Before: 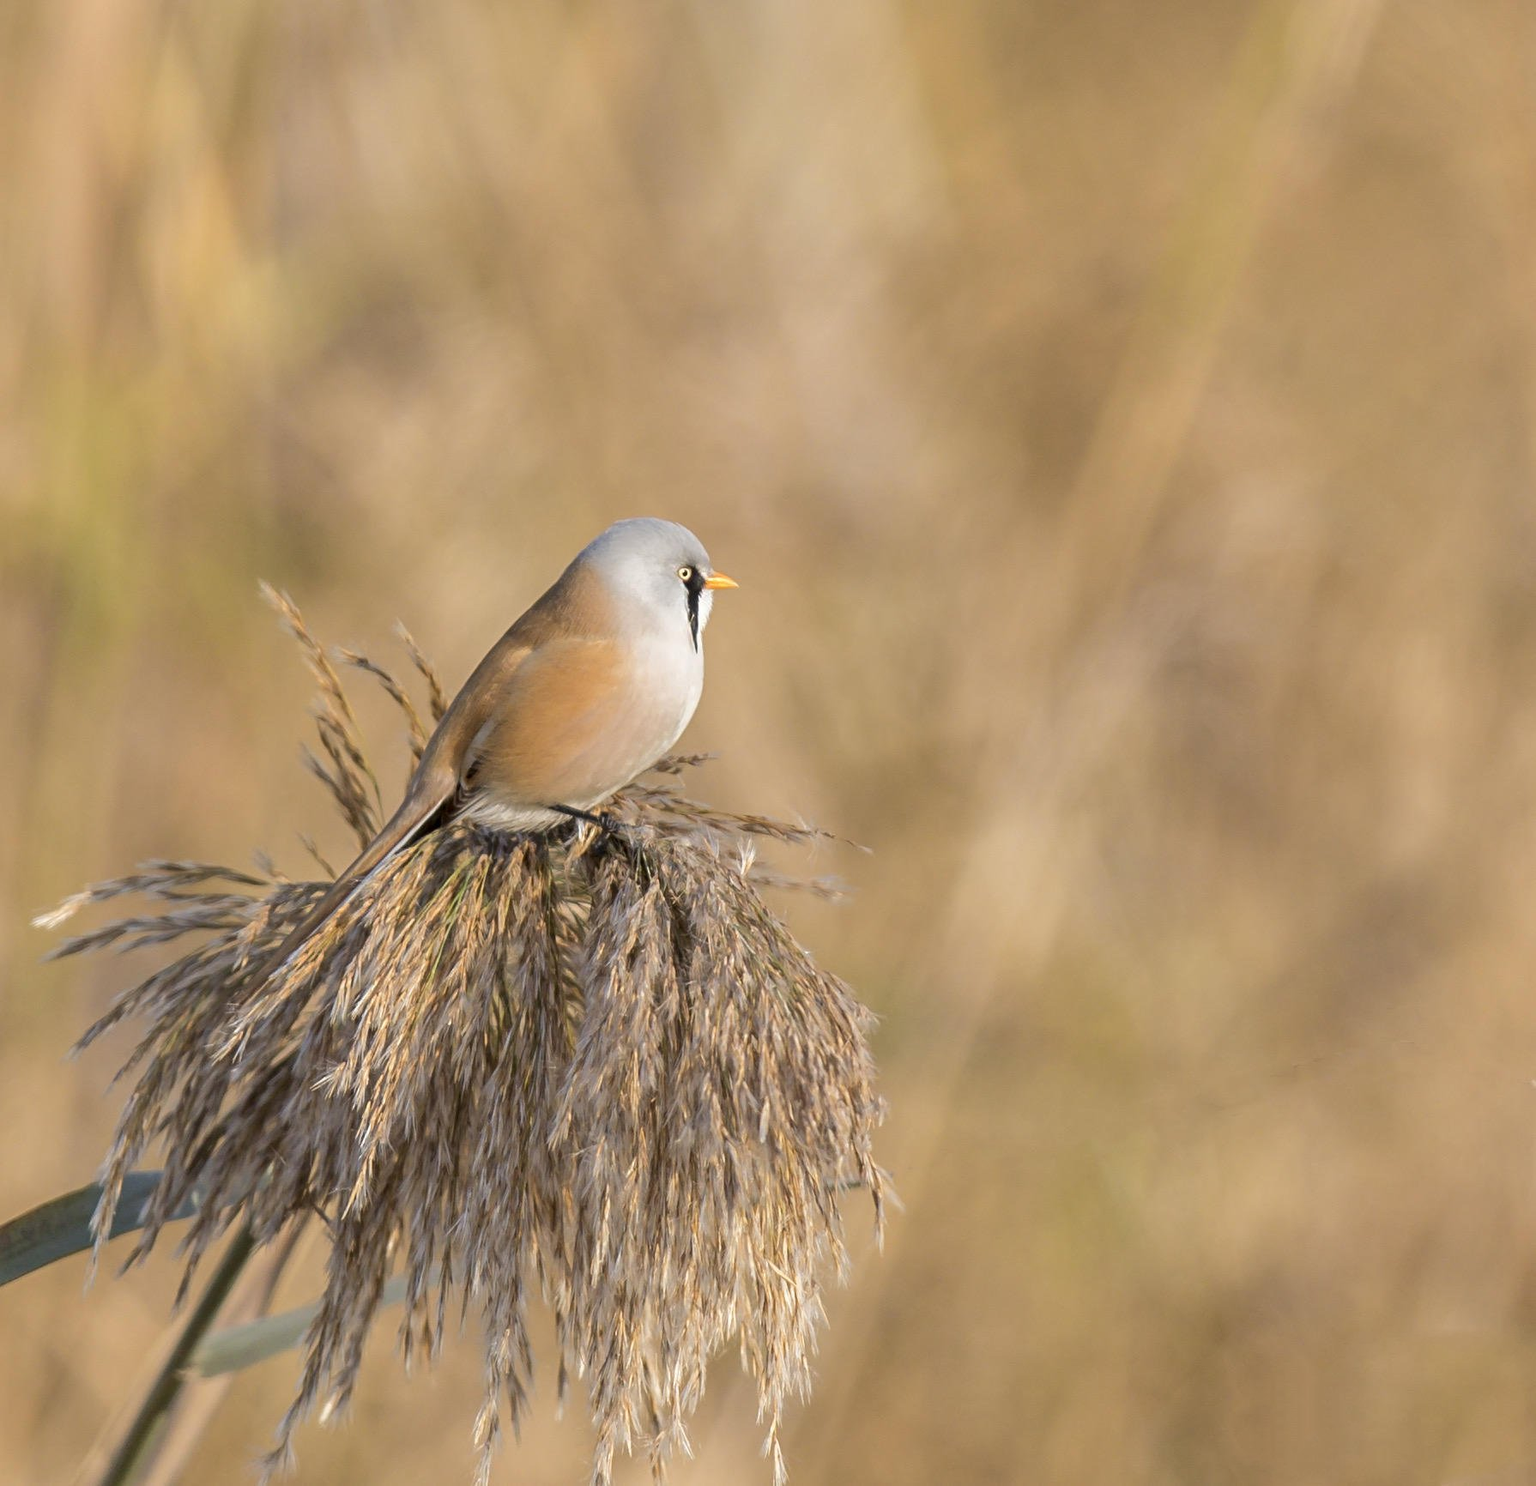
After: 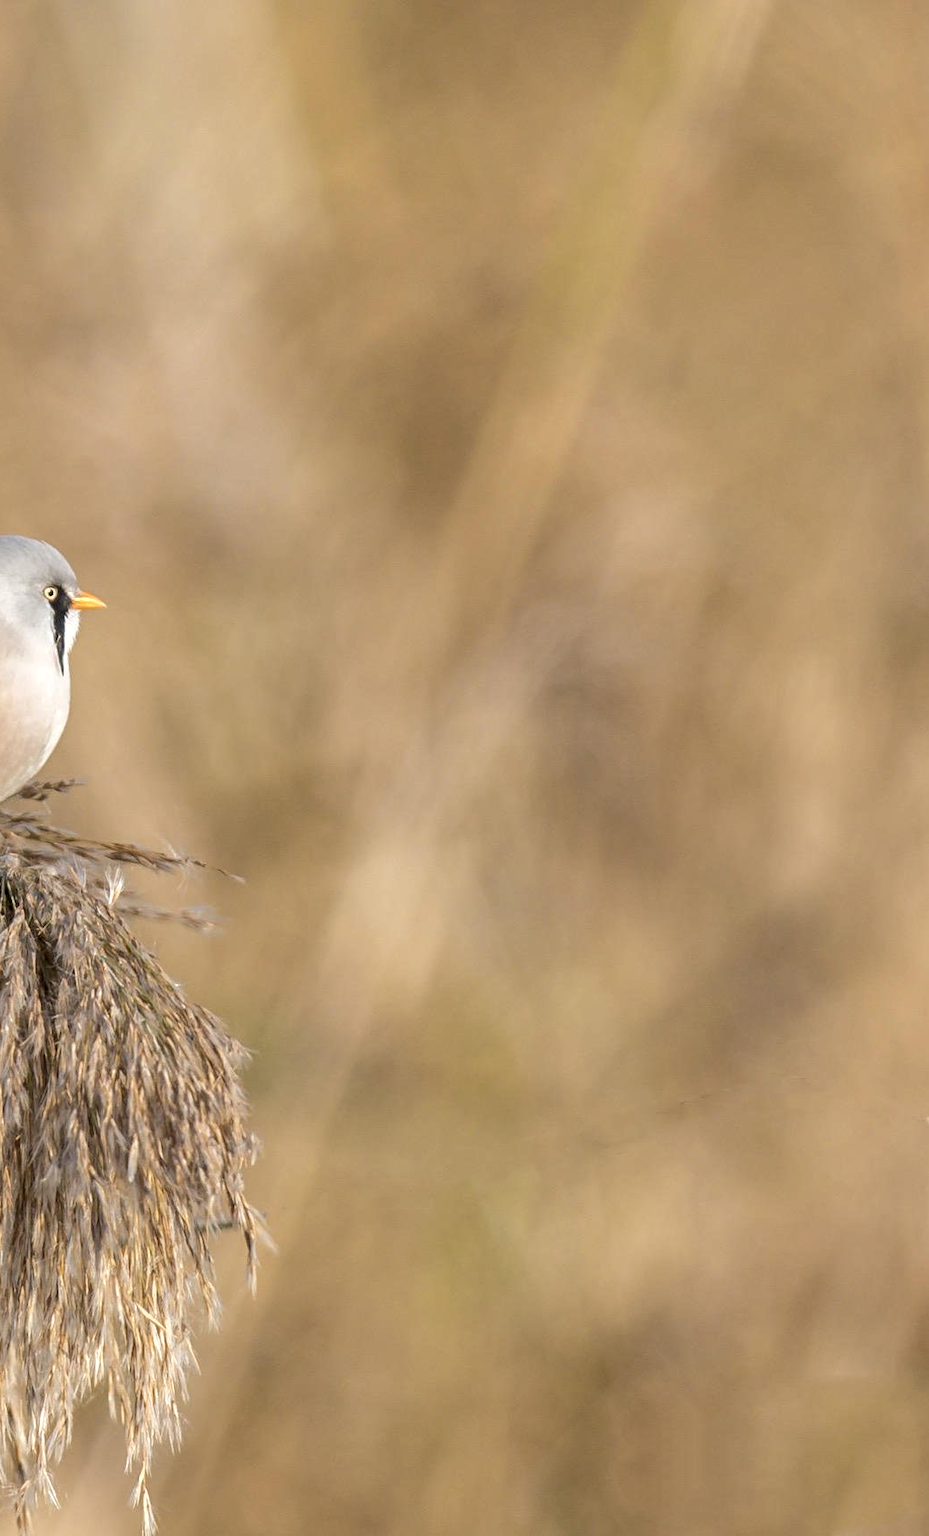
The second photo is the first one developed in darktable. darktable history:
crop: left 41.448%
local contrast: detail 130%
